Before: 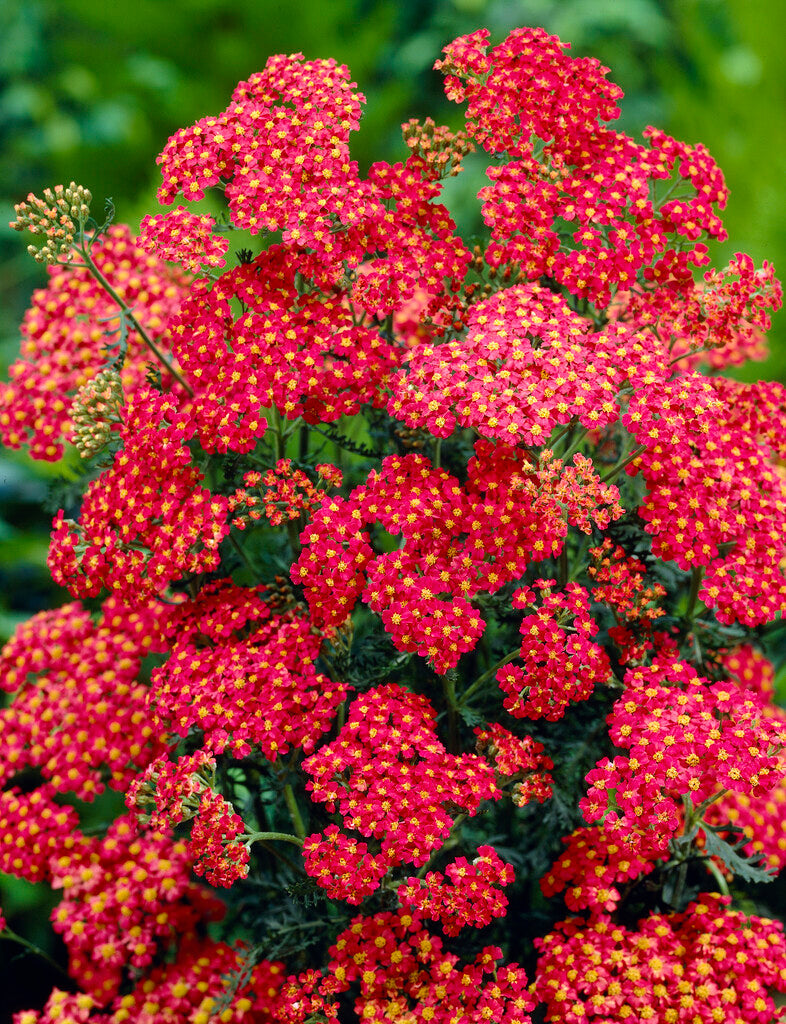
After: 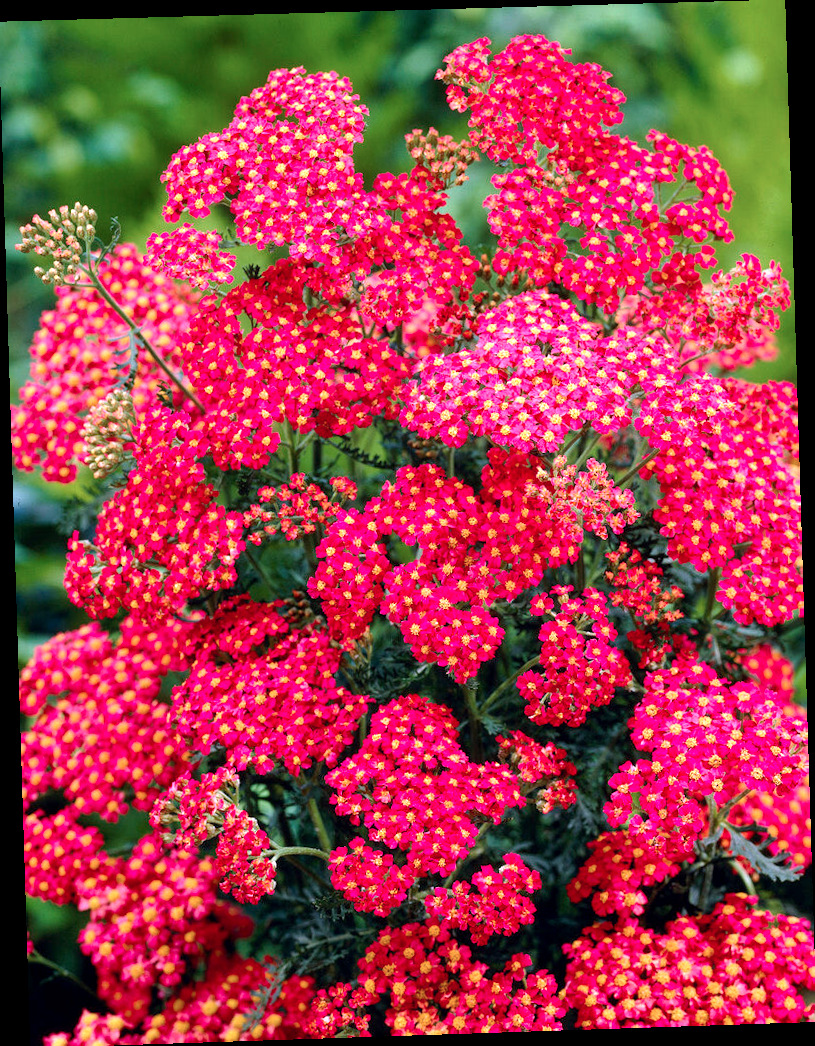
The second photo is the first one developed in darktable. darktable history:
color correction: highlights a* 15.46, highlights b* -20.56
exposure: black level correction 0.001, exposure 0.5 EV, compensate exposure bias true, compensate highlight preservation false
rotate and perspective: rotation -1.77°, lens shift (horizontal) 0.004, automatic cropping off
crop and rotate: left 0.126%
